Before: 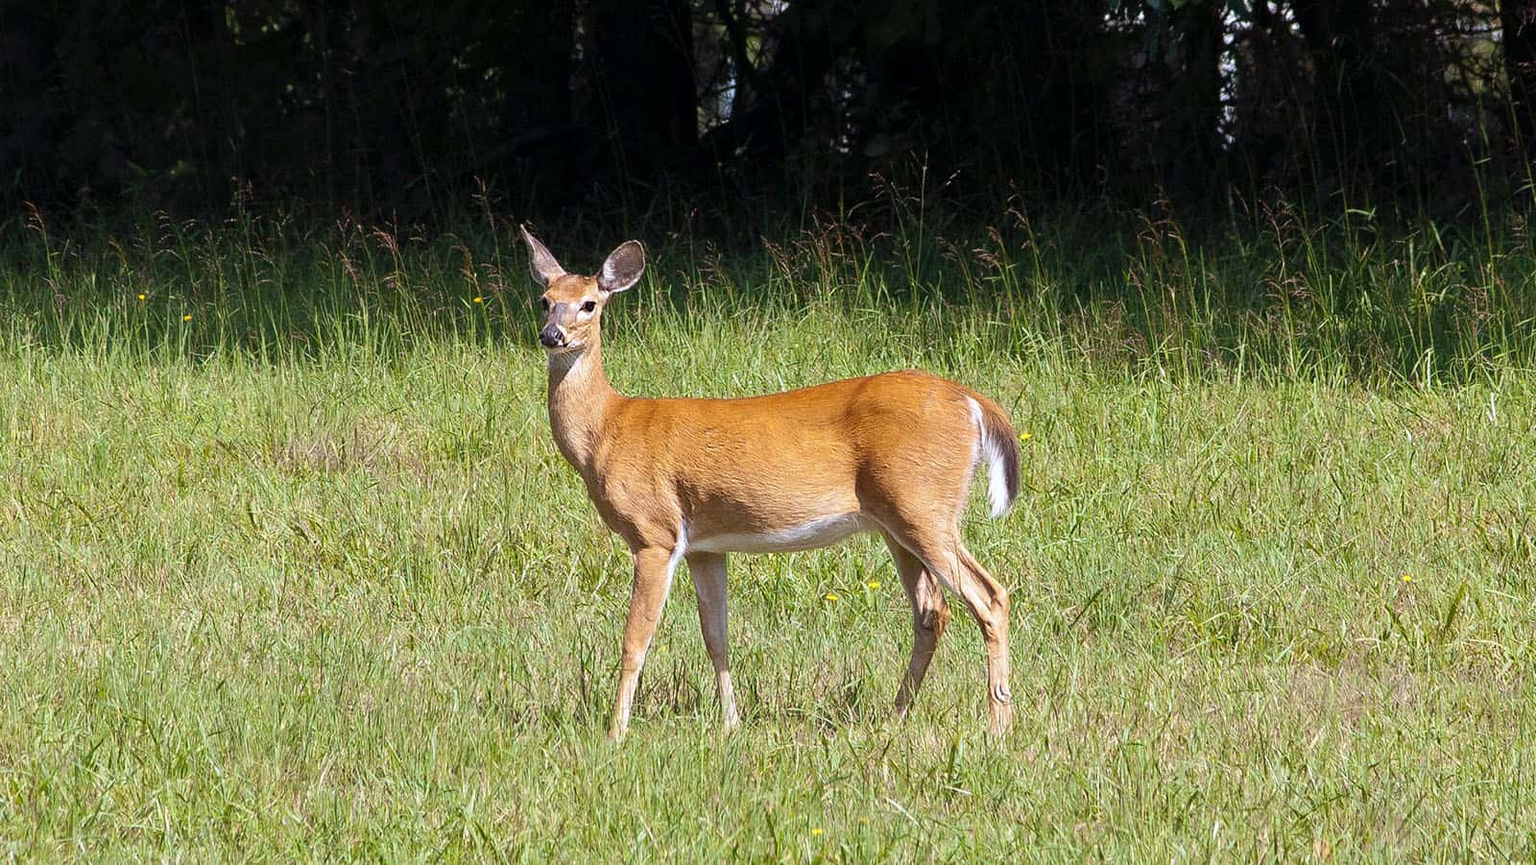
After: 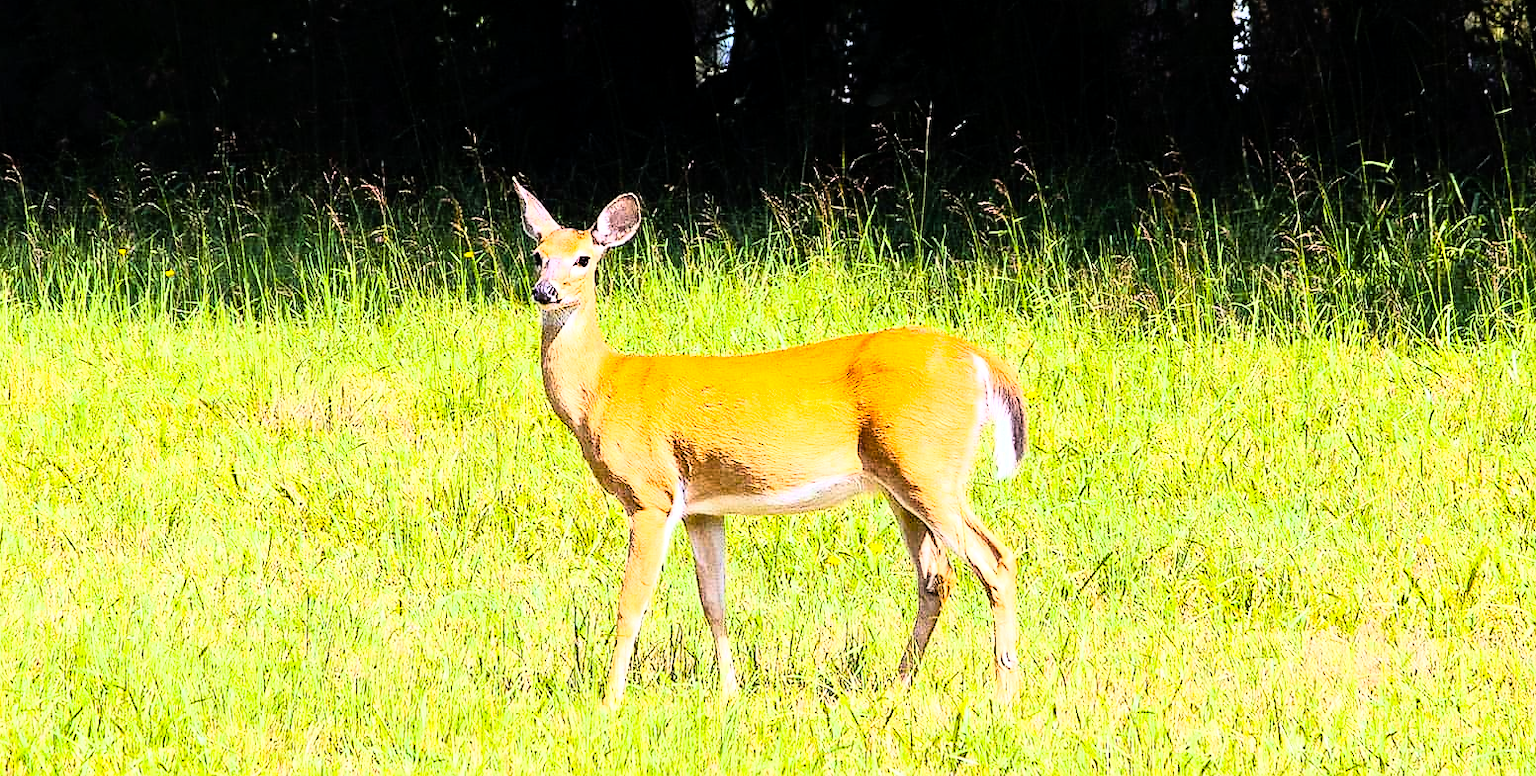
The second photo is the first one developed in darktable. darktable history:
color balance rgb: perceptual saturation grading › global saturation 30%, global vibrance 20%
crop: left 1.507%, top 6.147%, right 1.379%, bottom 6.637%
sharpen: radius 1.458, amount 0.398, threshold 1.271
exposure: black level correction 0.001, exposure 0.5 EV, compensate exposure bias true, compensate highlight preservation false
rgb curve: curves: ch0 [(0, 0) (0.21, 0.15) (0.24, 0.21) (0.5, 0.75) (0.75, 0.96) (0.89, 0.99) (1, 1)]; ch1 [(0, 0.02) (0.21, 0.13) (0.25, 0.2) (0.5, 0.67) (0.75, 0.9) (0.89, 0.97) (1, 1)]; ch2 [(0, 0.02) (0.21, 0.13) (0.25, 0.2) (0.5, 0.67) (0.75, 0.9) (0.89, 0.97) (1, 1)], compensate middle gray true
